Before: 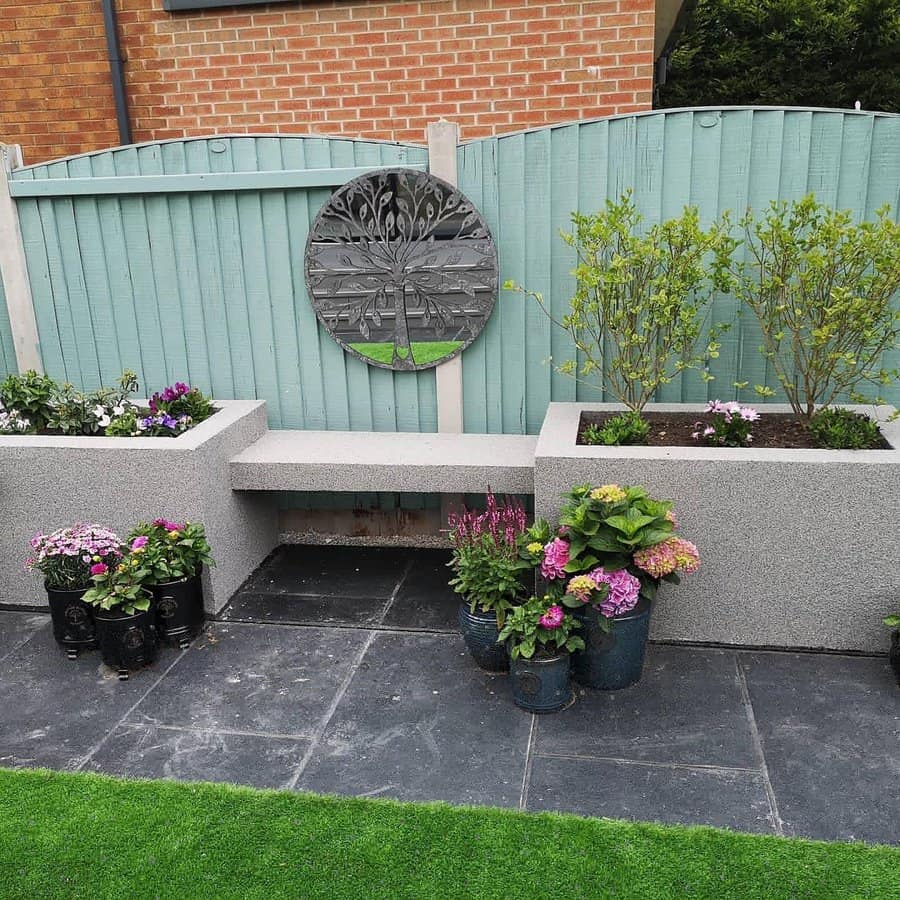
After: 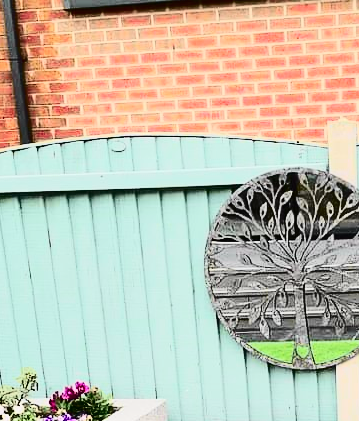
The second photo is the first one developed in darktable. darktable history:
crop and rotate: left 11.133%, top 0.12%, right 48.888%, bottom 53.092%
exposure: black level correction 0, exposure 0.498 EV, compensate highlight preservation false
contrast brightness saturation: contrast 0.299
tone curve: curves: ch0 [(0, 0.006) (0.184, 0.117) (0.405, 0.46) (0.456, 0.528) (0.634, 0.728) (0.877, 0.89) (0.984, 0.935)]; ch1 [(0, 0) (0.443, 0.43) (0.492, 0.489) (0.566, 0.579) (0.595, 0.625) (0.608, 0.667) (0.65, 0.729) (1, 1)]; ch2 [(0, 0) (0.33, 0.301) (0.421, 0.443) (0.447, 0.489) (0.492, 0.498) (0.537, 0.583) (0.586, 0.591) (0.663, 0.686) (1, 1)], color space Lab, independent channels, preserve colors none
